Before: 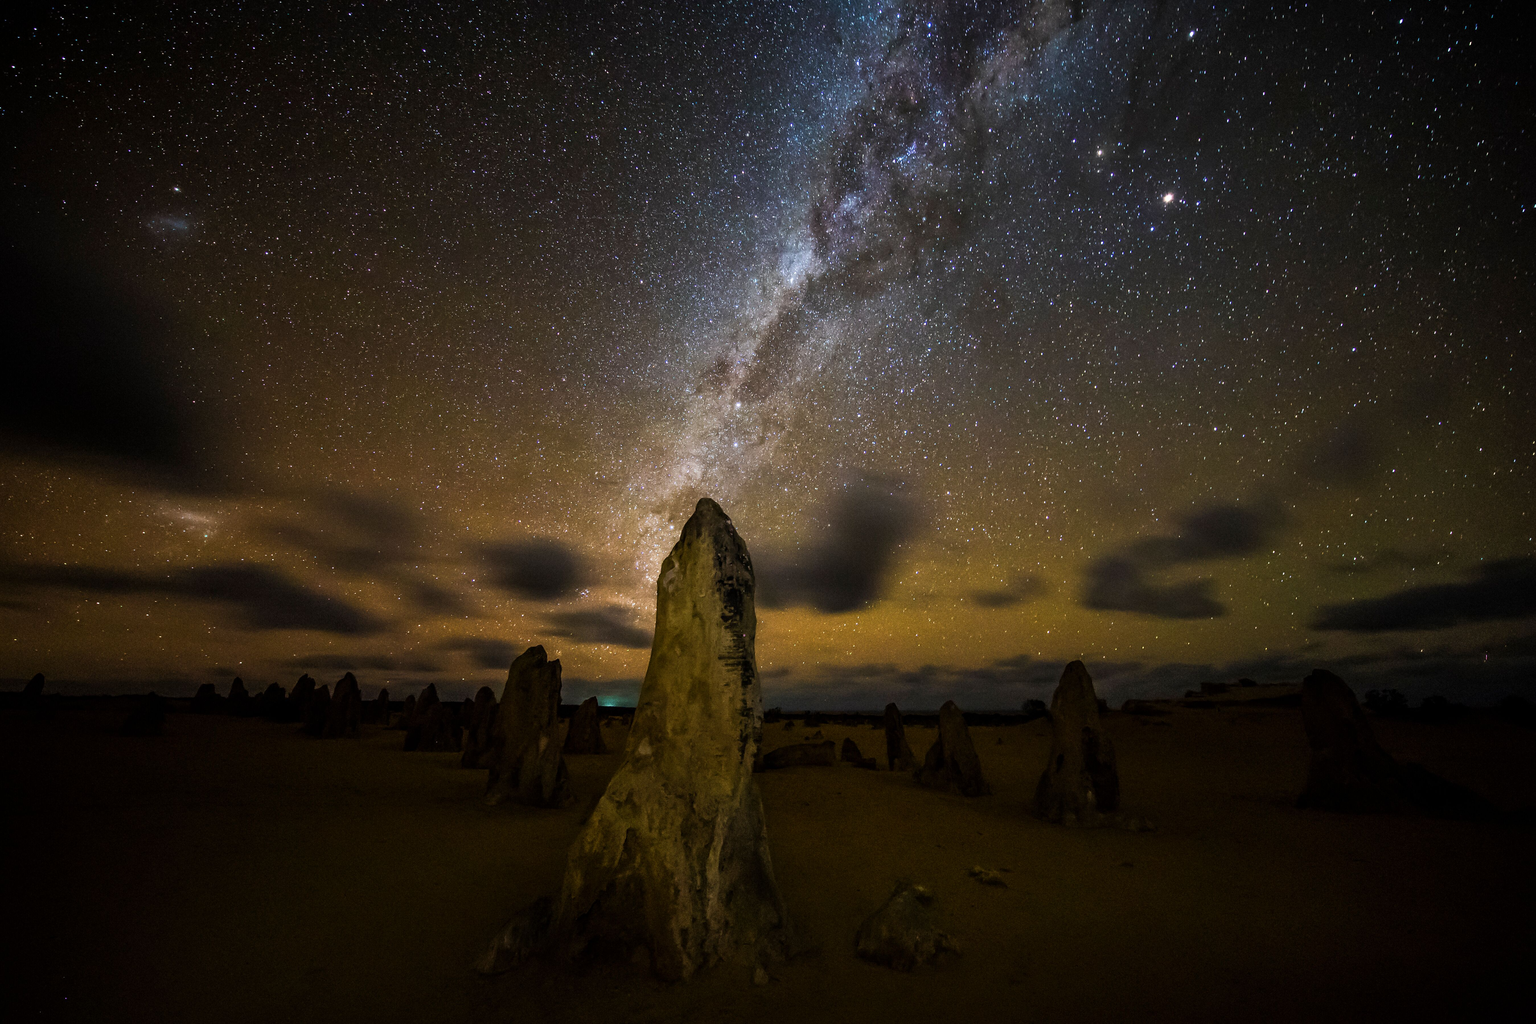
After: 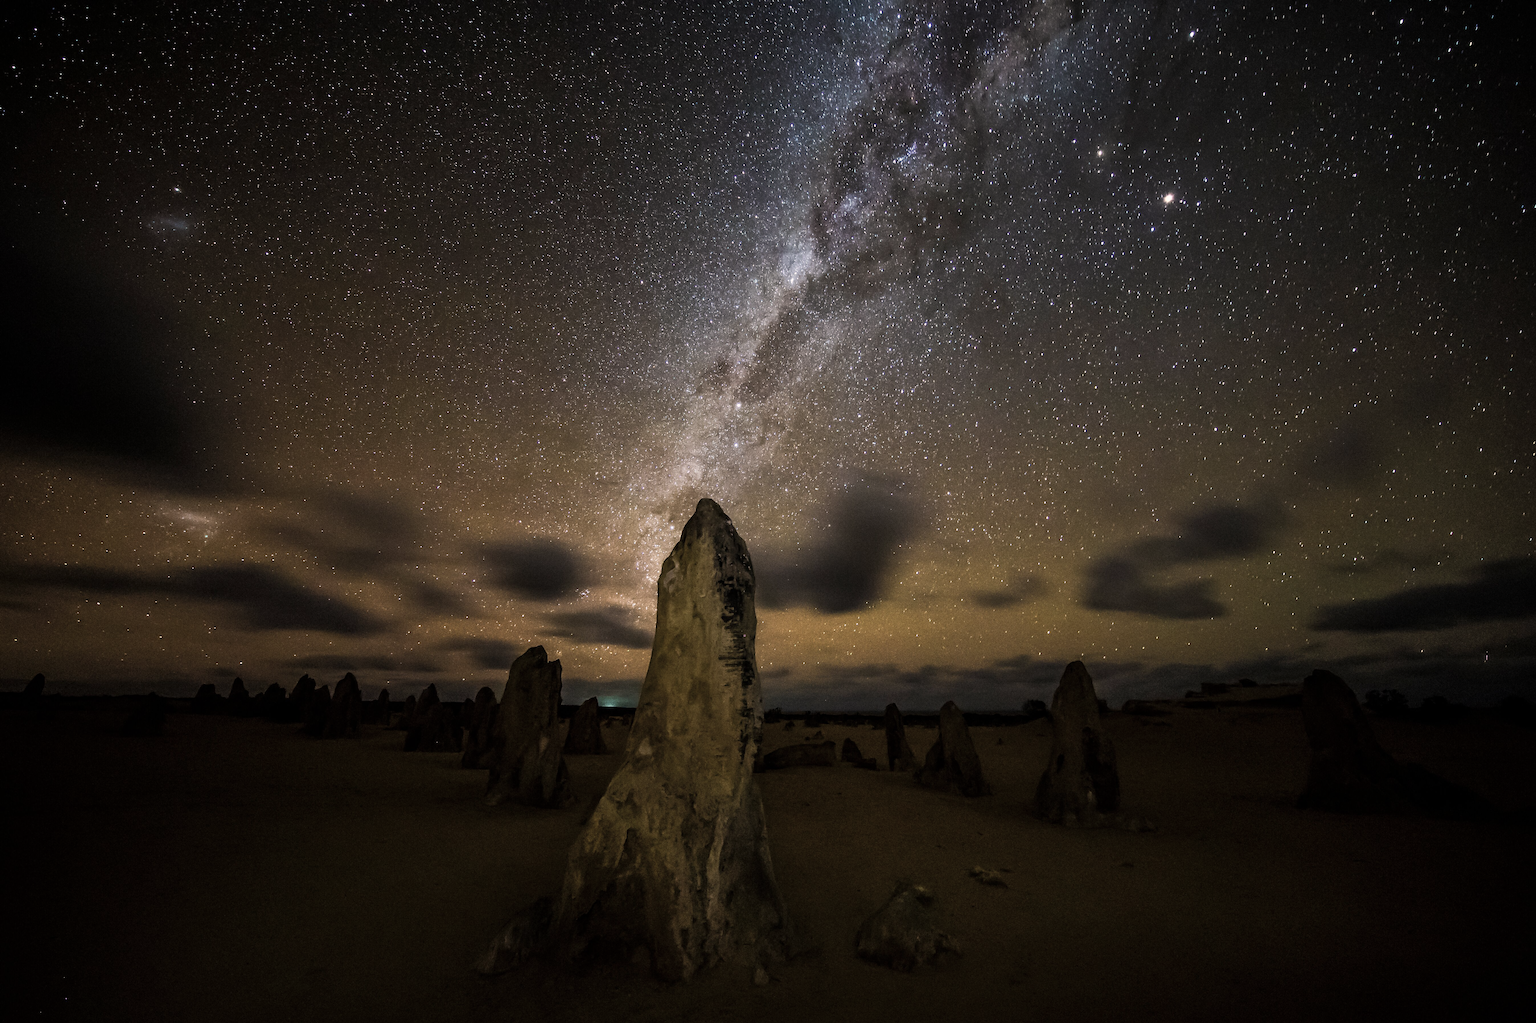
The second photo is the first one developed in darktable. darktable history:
color correction: highlights a* 5.56, highlights b* 5.26, saturation 0.635
